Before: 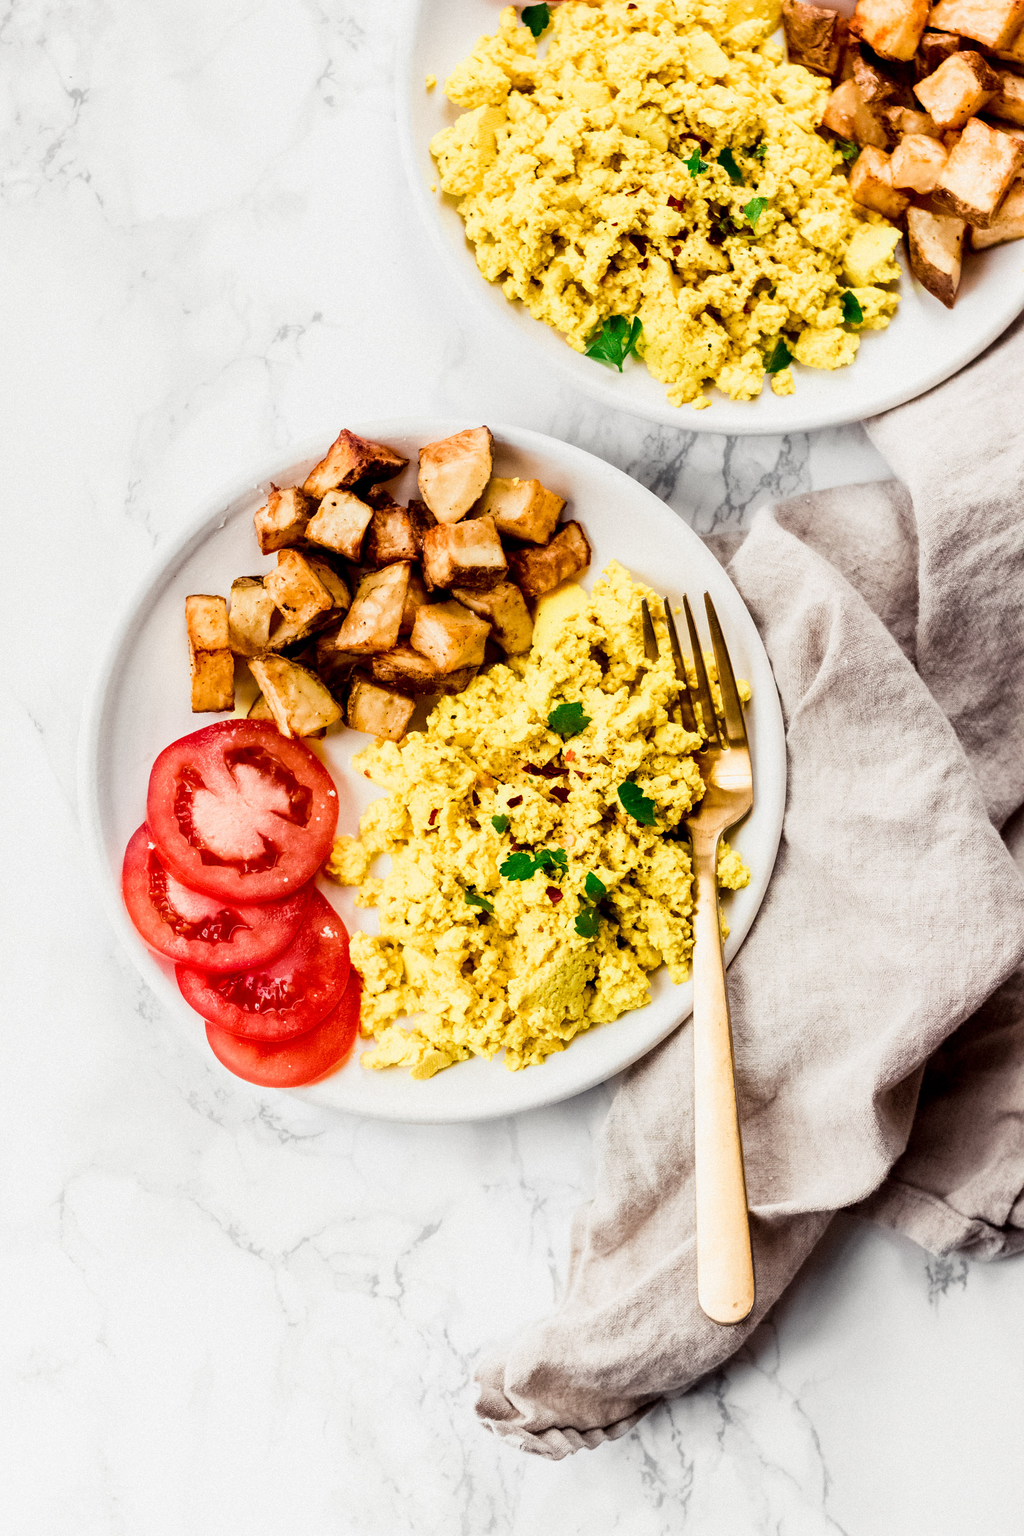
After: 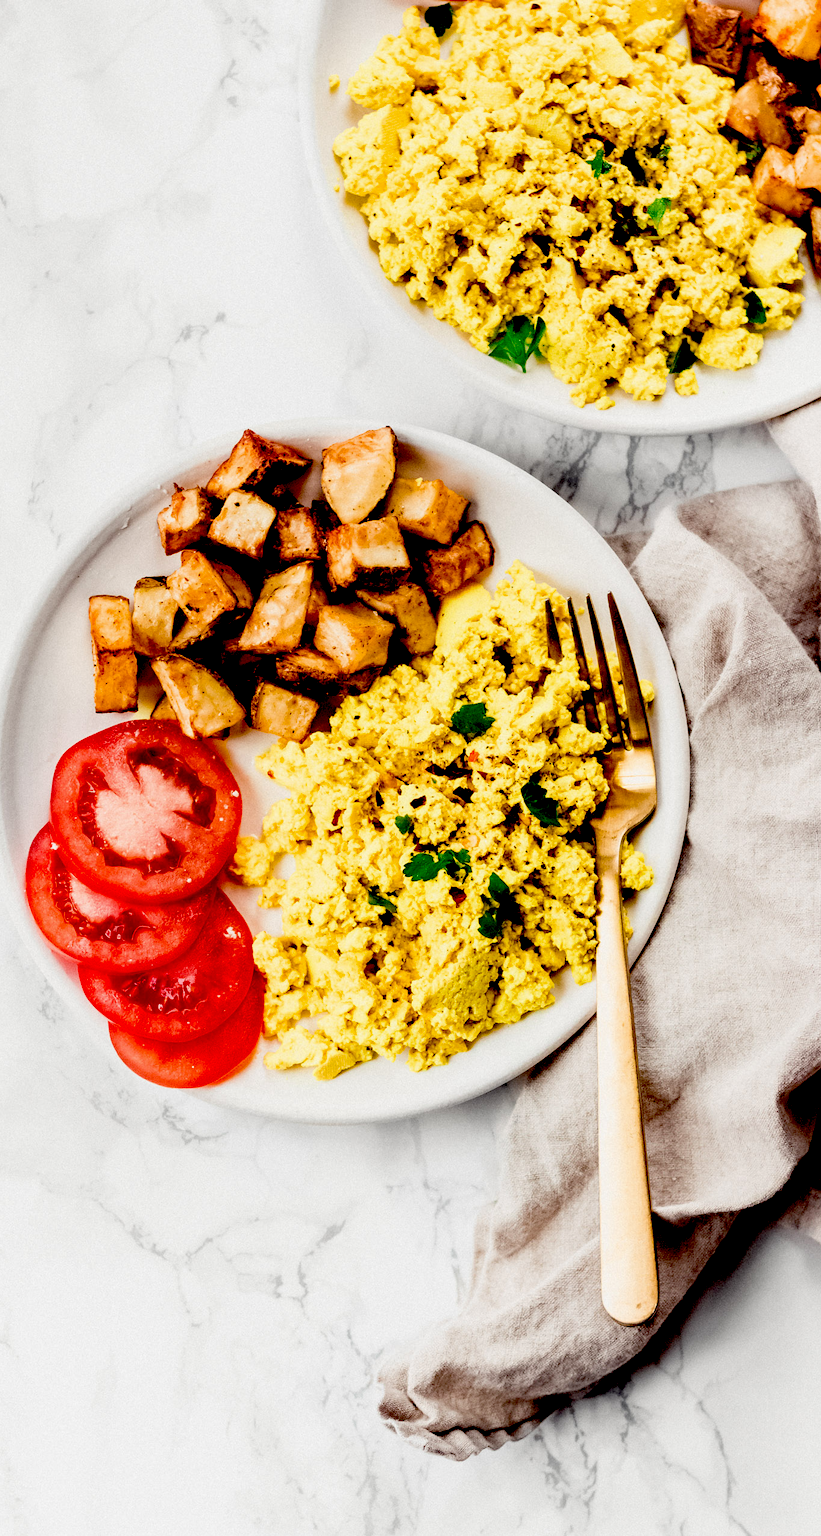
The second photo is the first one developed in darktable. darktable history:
exposure: black level correction 0.055, exposure -0.031 EV, compensate highlight preservation false
crop and rotate: left 9.546%, right 10.26%
